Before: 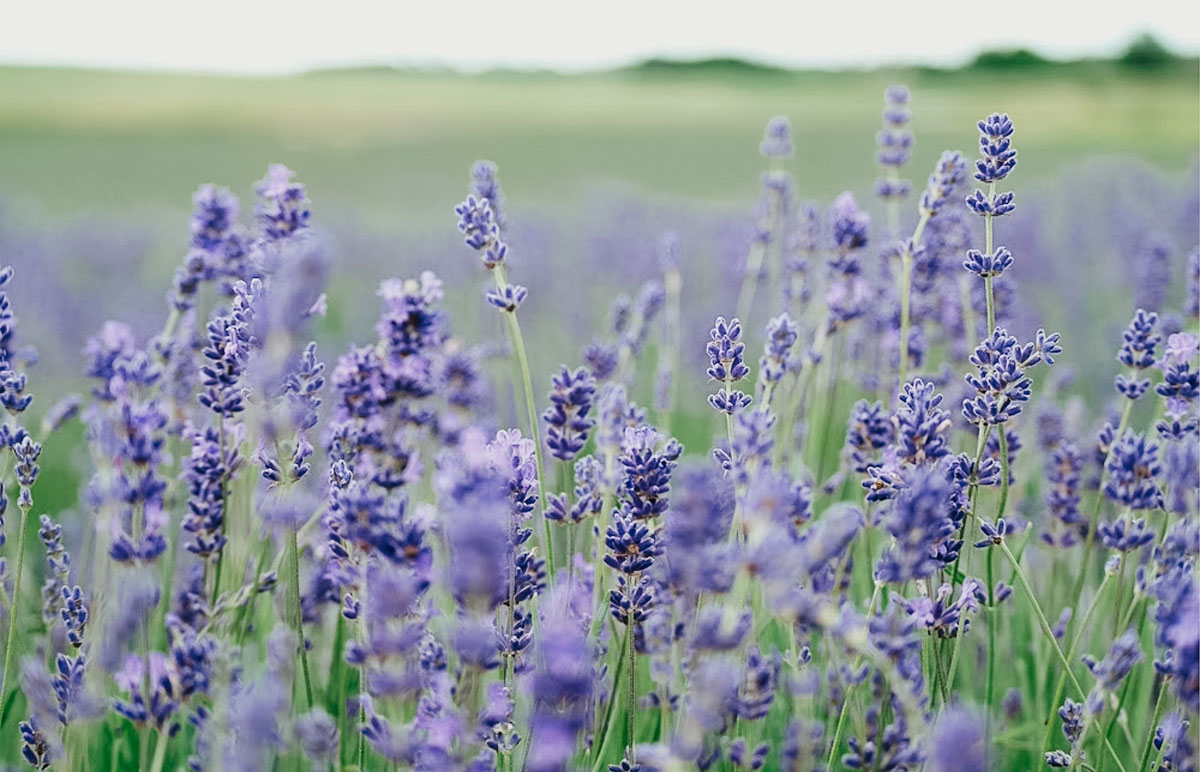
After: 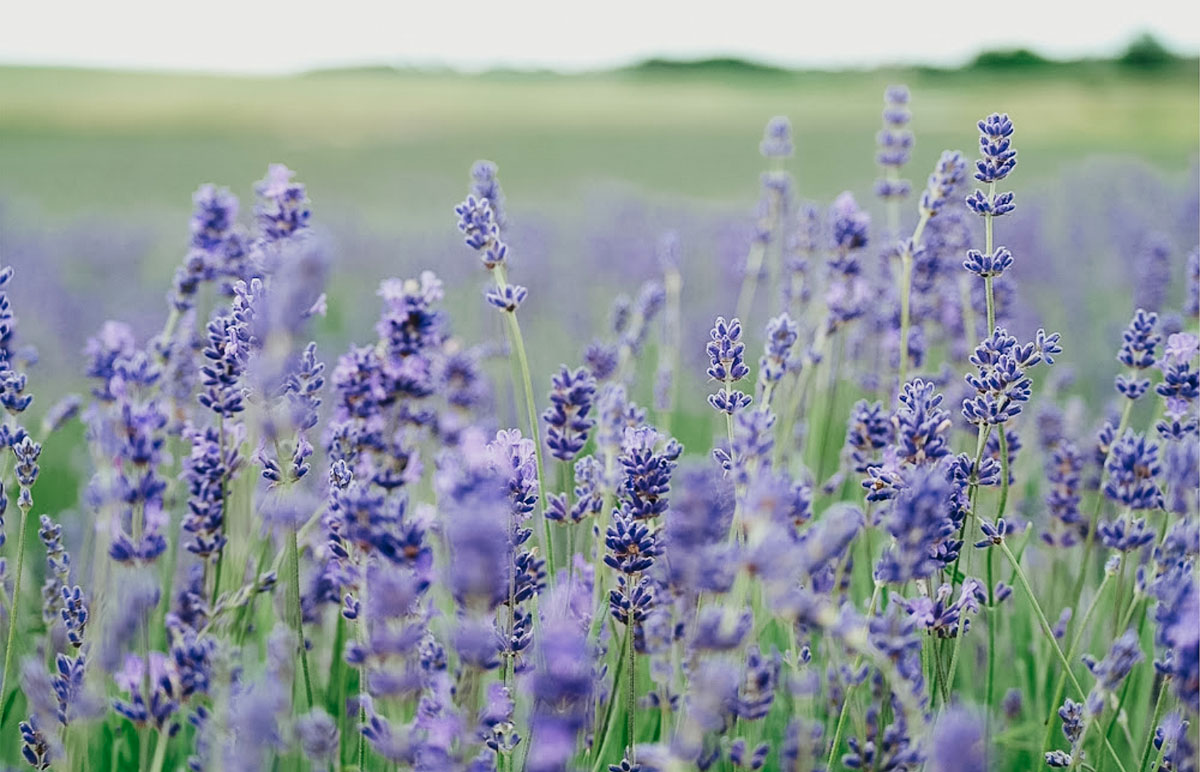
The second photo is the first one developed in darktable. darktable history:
contrast brightness saturation: contrast -0.016, brightness -0.006, saturation 0.039
